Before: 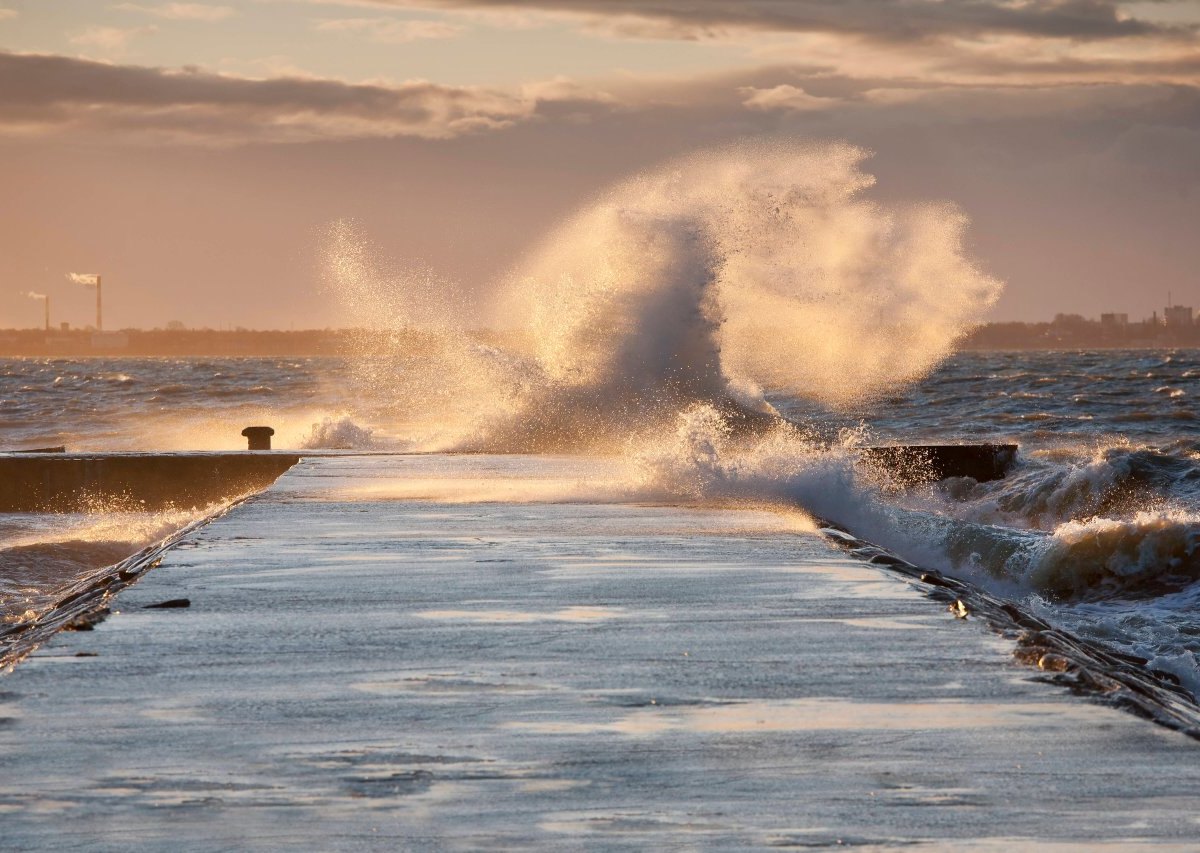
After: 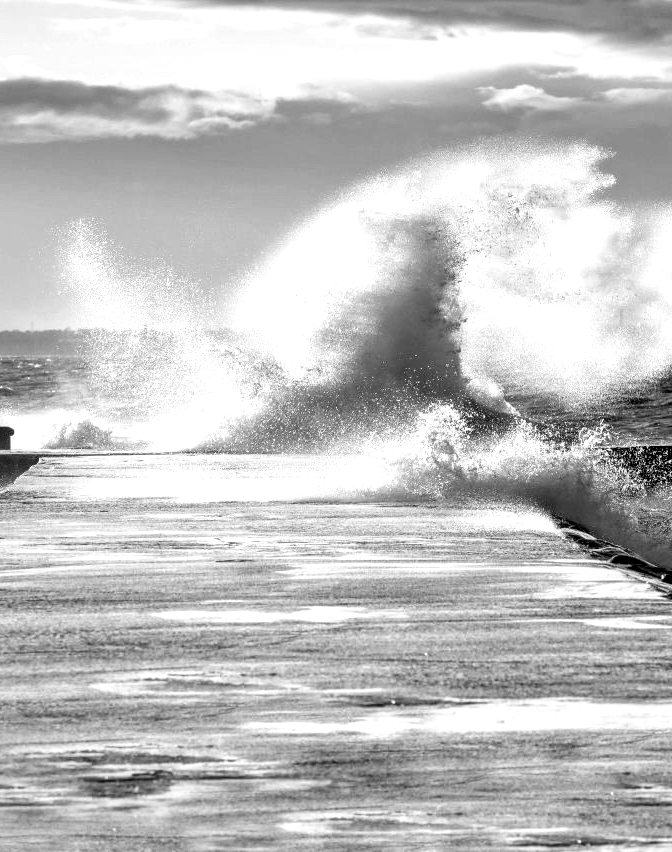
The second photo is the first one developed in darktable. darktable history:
exposure: black level correction 0, exposure 0.5 EV, compensate highlight preservation false
monochrome: on, module defaults
filmic rgb: black relative exposure -8.7 EV, white relative exposure 2.7 EV, threshold 3 EV, target black luminance 0%, hardness 6.25, latitude 75%, contrast 1.325, highlights saturation mix -5%, preserve chrominance no, color science v5 (2021), iterations of high-quality reconstruction 0, enable highlight reconstruction true
crop: left 21.674%, right 22.086%
local contrast: highlights 60%, shadows 60%, detail 160%
